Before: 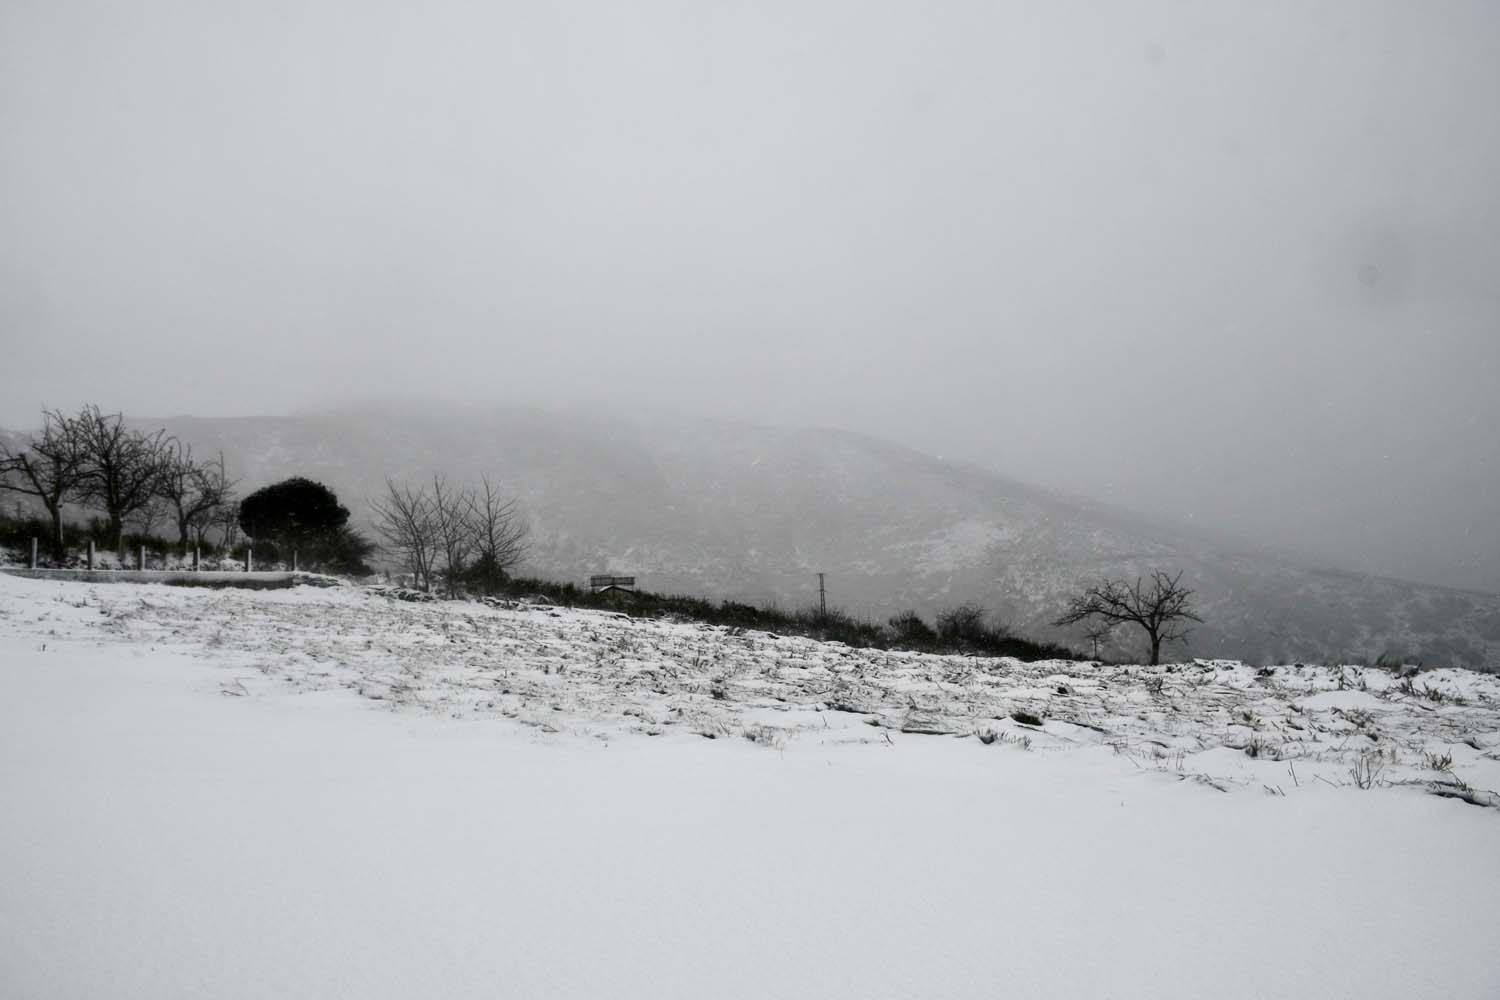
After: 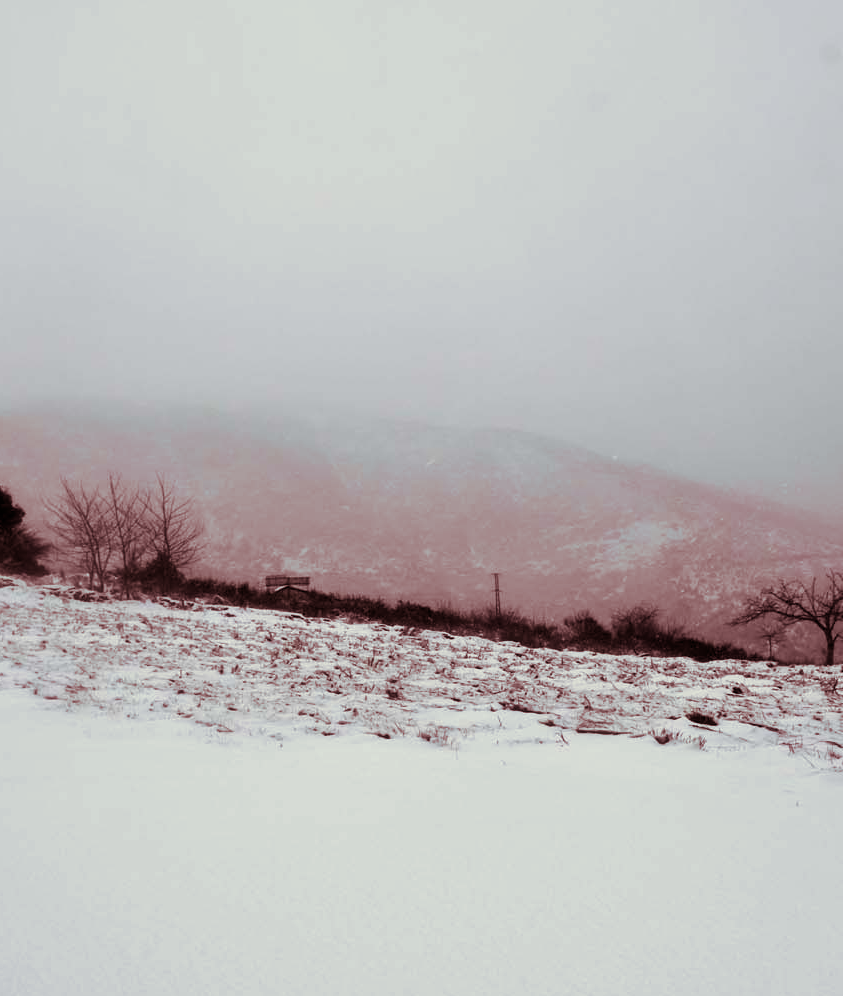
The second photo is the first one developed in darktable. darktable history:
split-toning: compress 20%
crop: left 21.674%, right 22.086%
